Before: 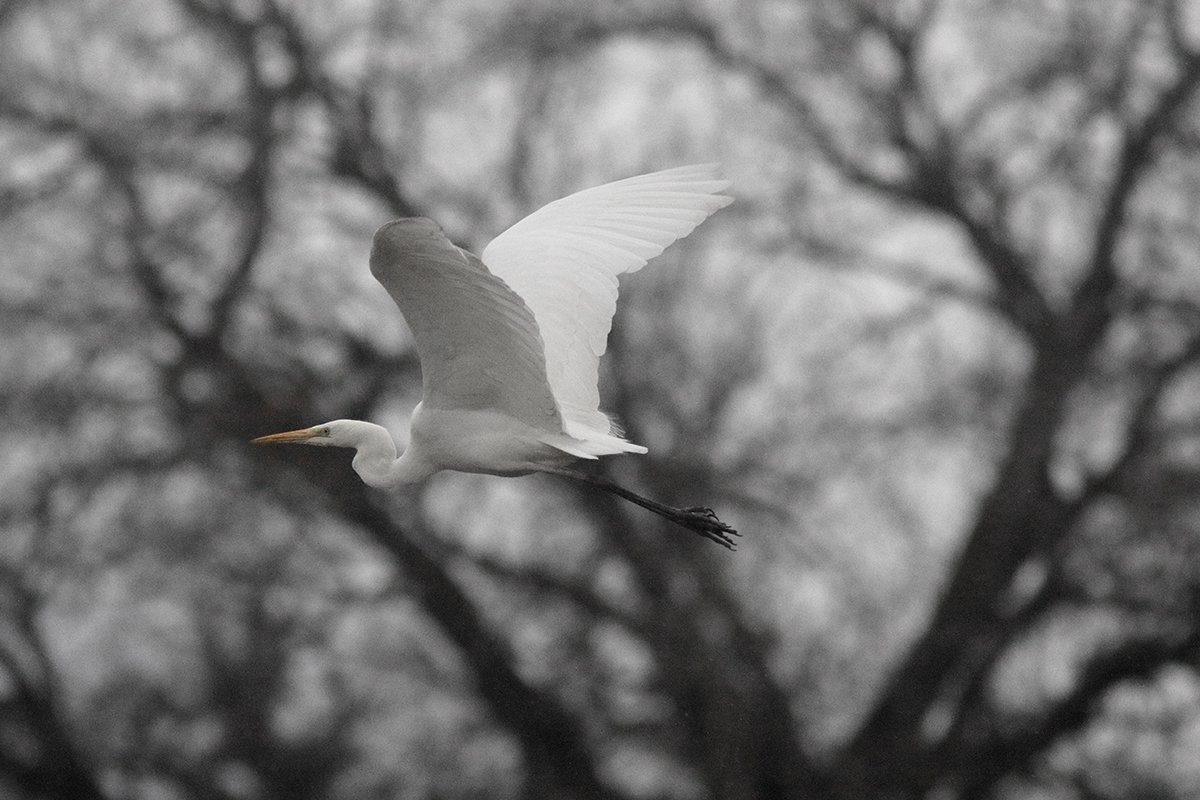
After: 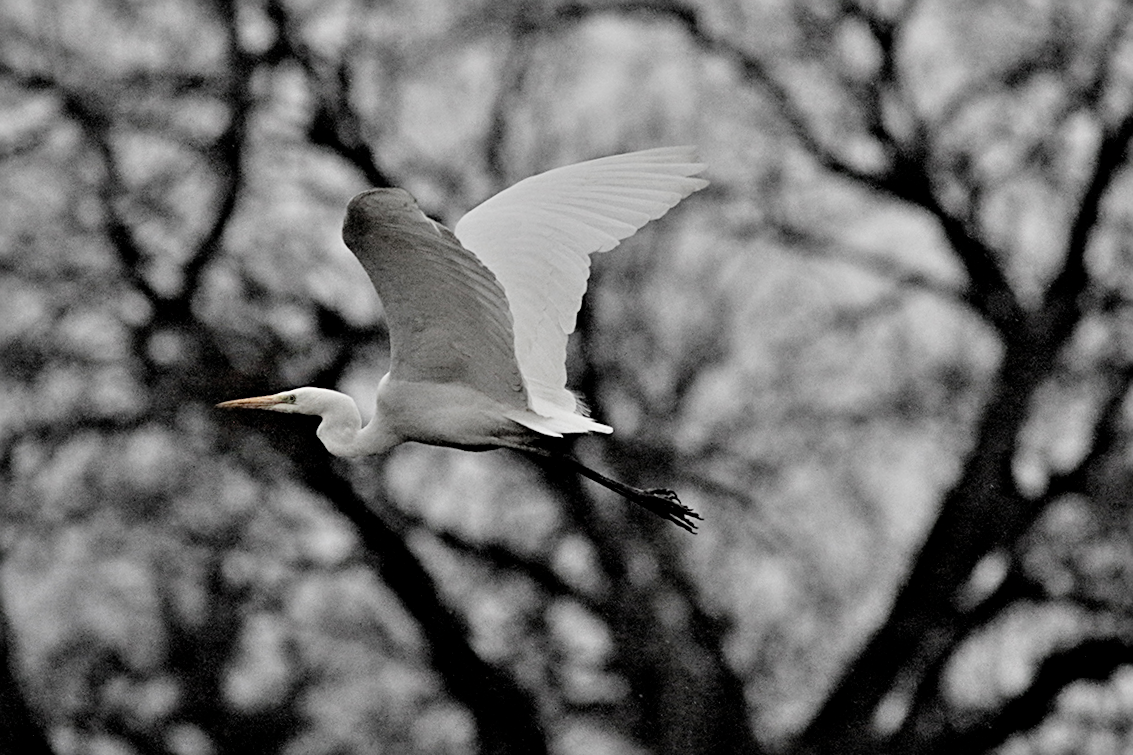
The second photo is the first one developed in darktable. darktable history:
filmic rgb: black relative exposure -6.63 EV, white relative exposure 4.71 EV, hardness 3.14, contrast 0.802
sharpen: on, module defaults
crop and rotate: angle -2.29°
contrast equalizer: octaves 7, y [[0.48, 0.654, 0.731, 0.706, 0.772, 0.382], [0.55 ×6], [0 ×6], [0 ×6], [0 ×6]]
